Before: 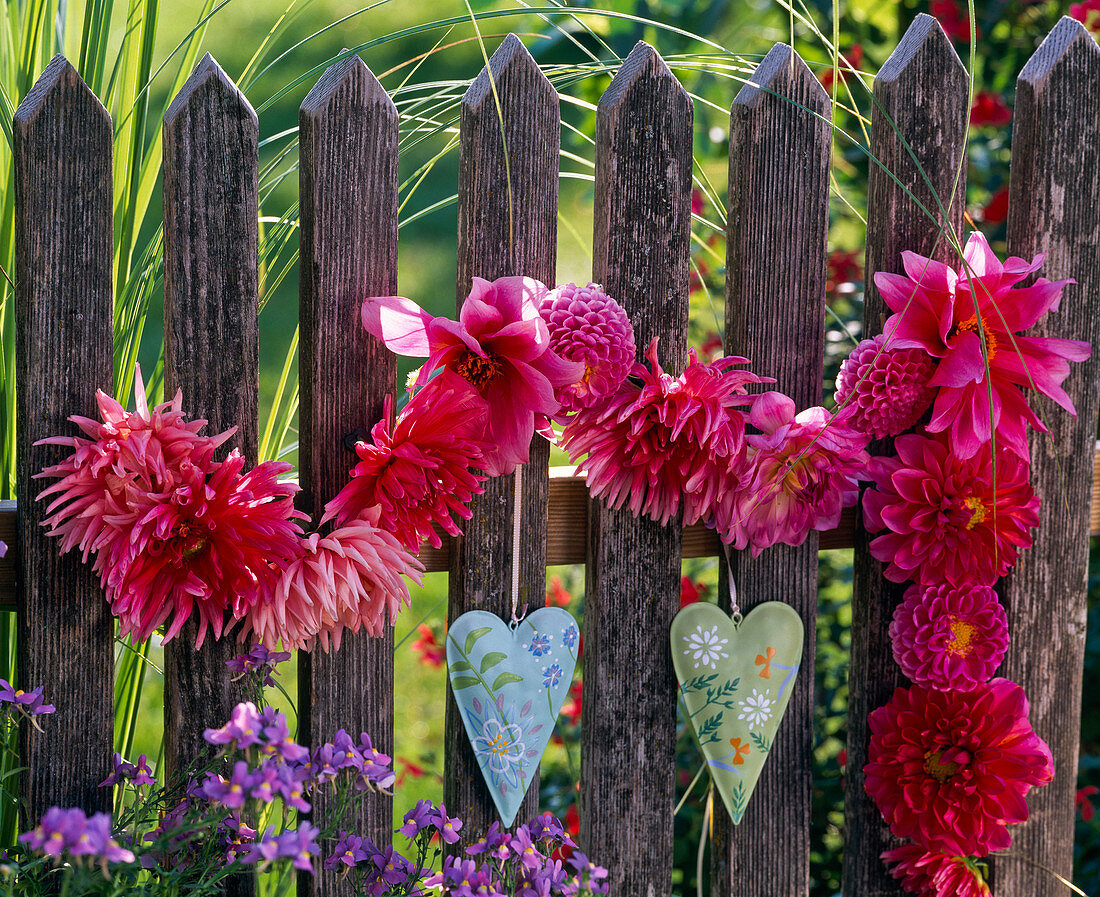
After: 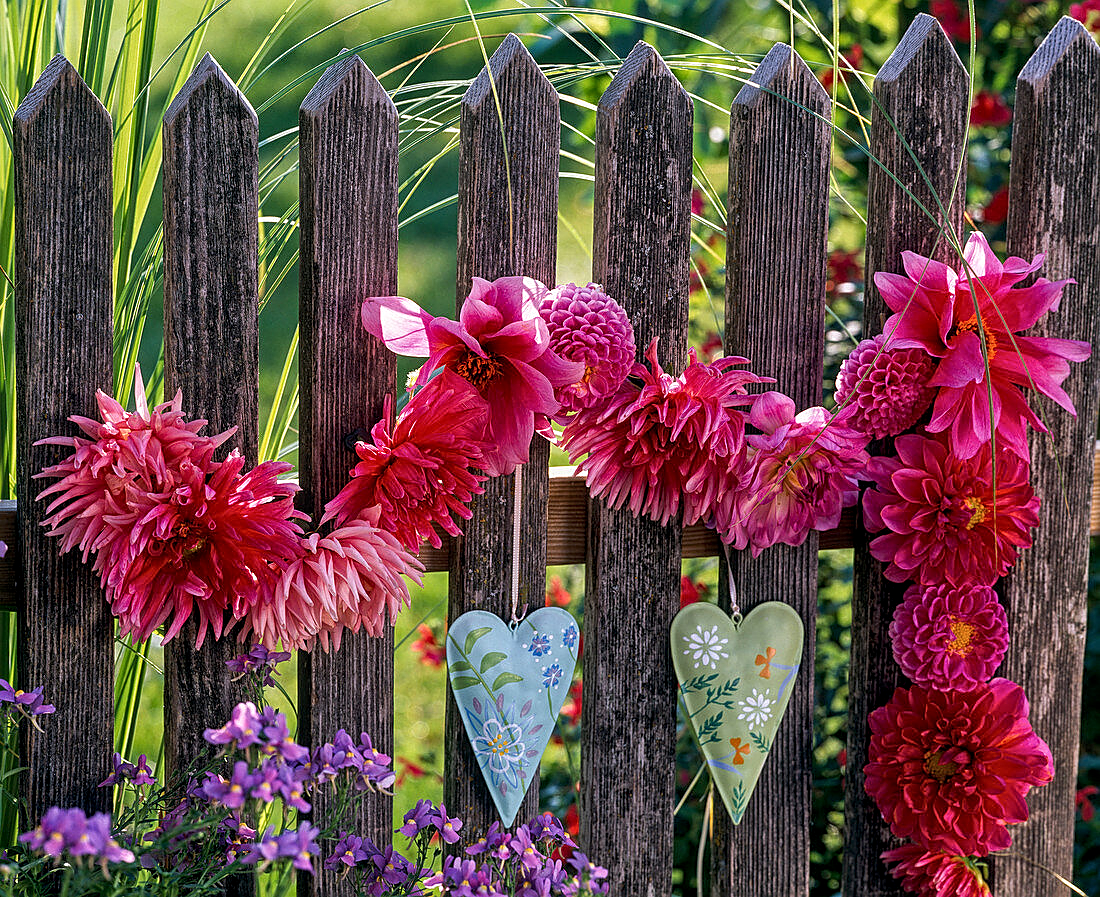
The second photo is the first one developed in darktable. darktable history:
local contrast: detail 130%
sharpen: on, module defaults
